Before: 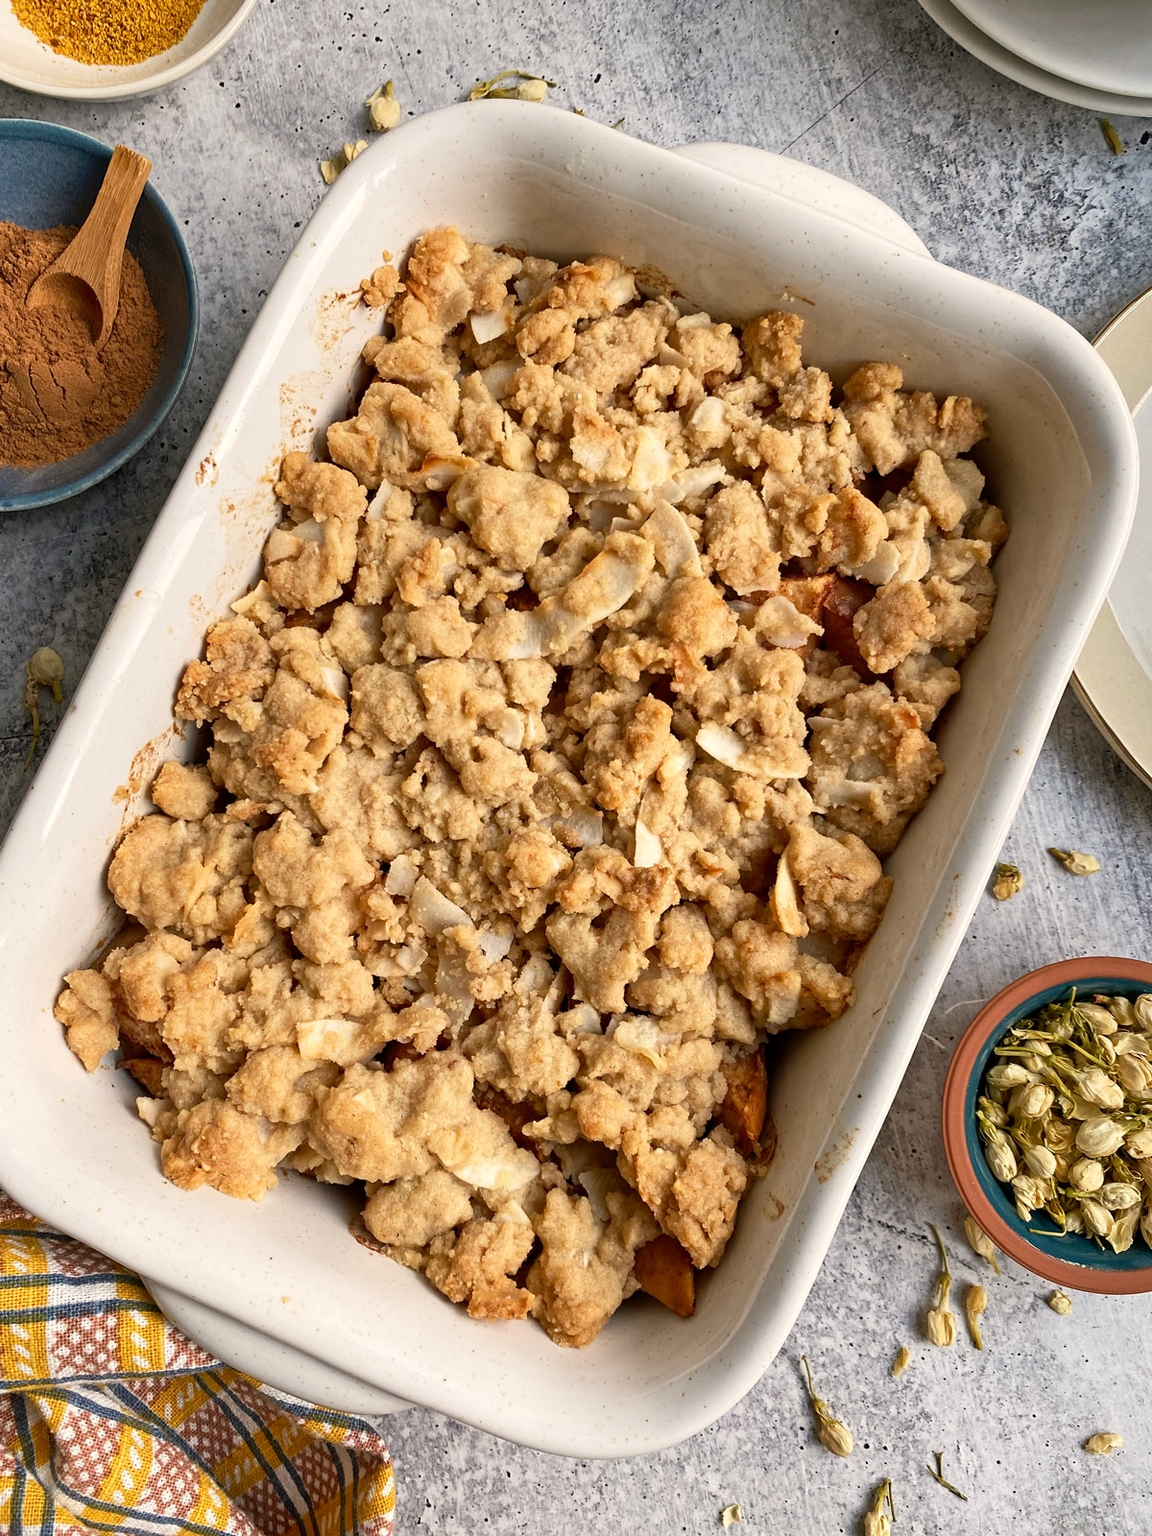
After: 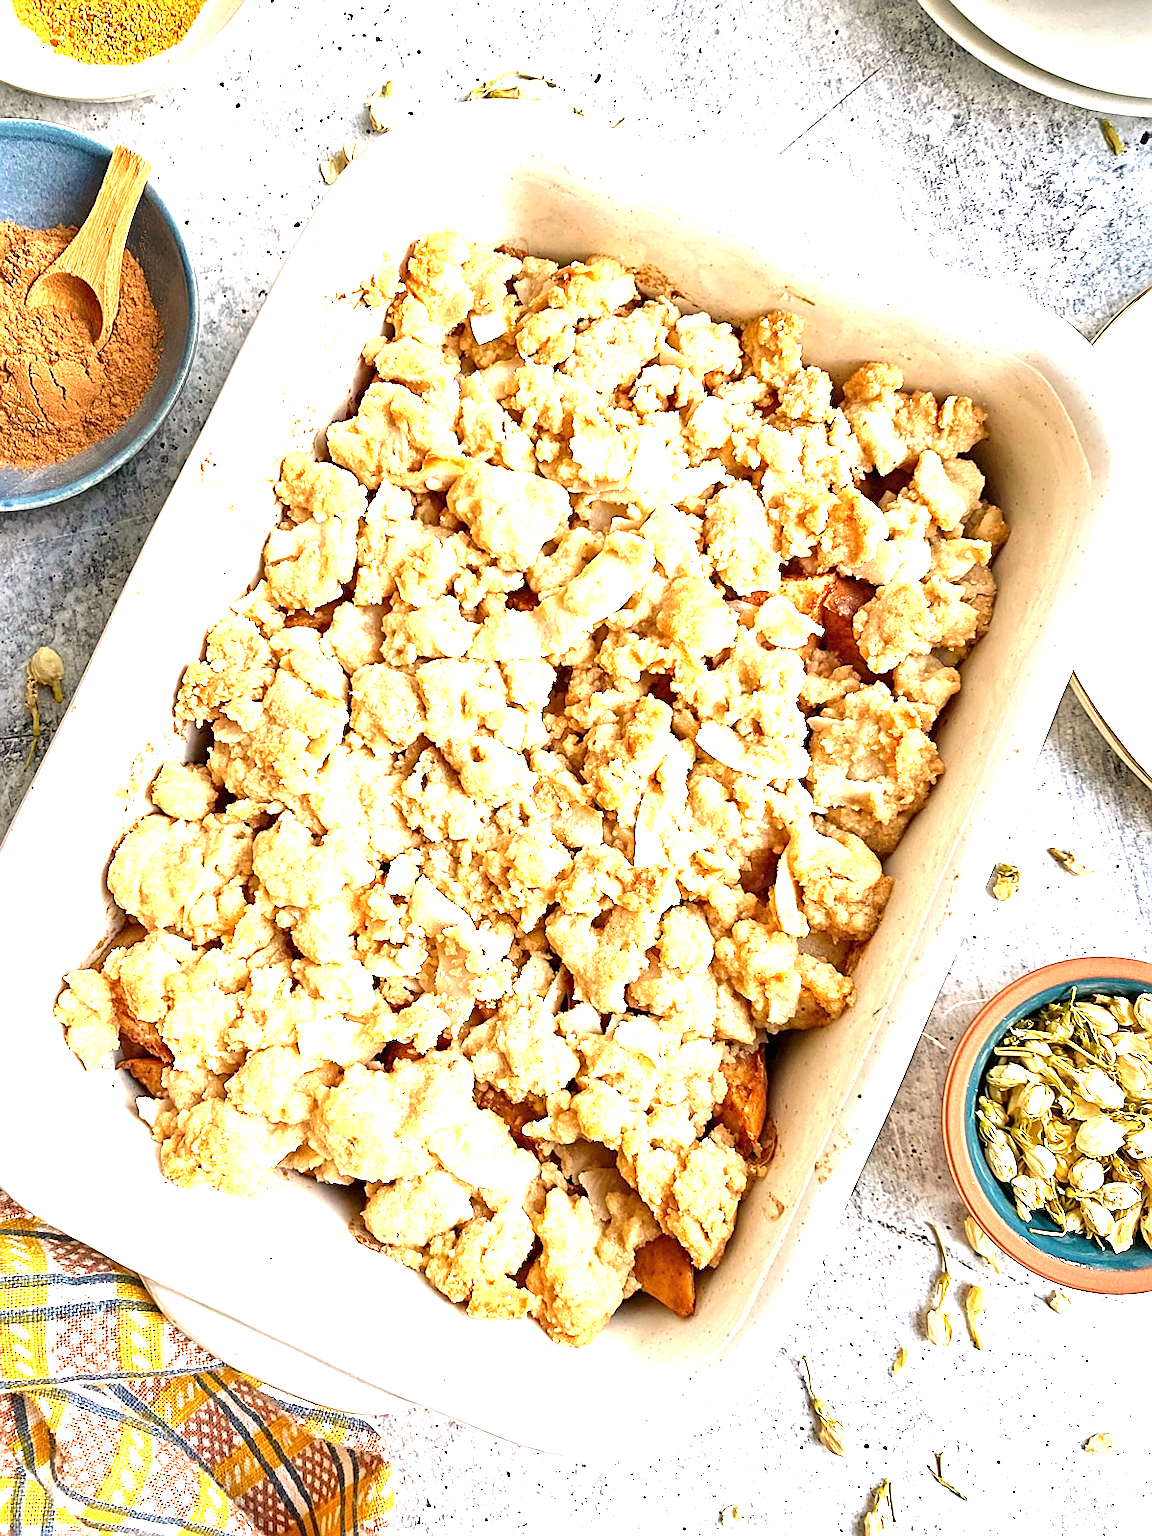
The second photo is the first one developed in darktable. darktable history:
sharpen: on, module defaults
exposure: exposure 2.188 EV, compensate highlight preservation false
